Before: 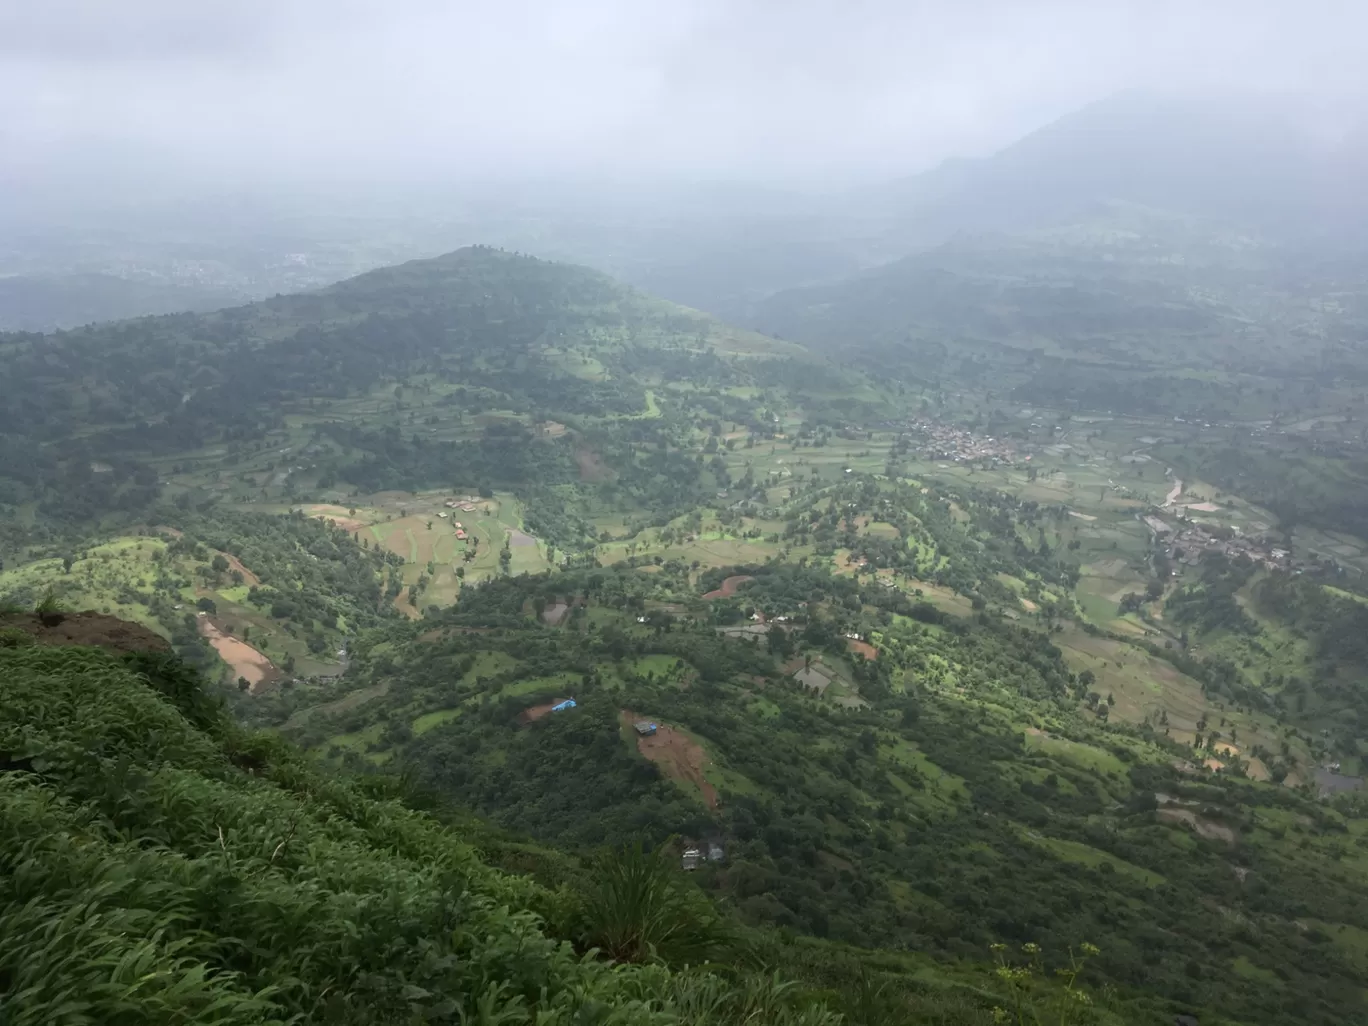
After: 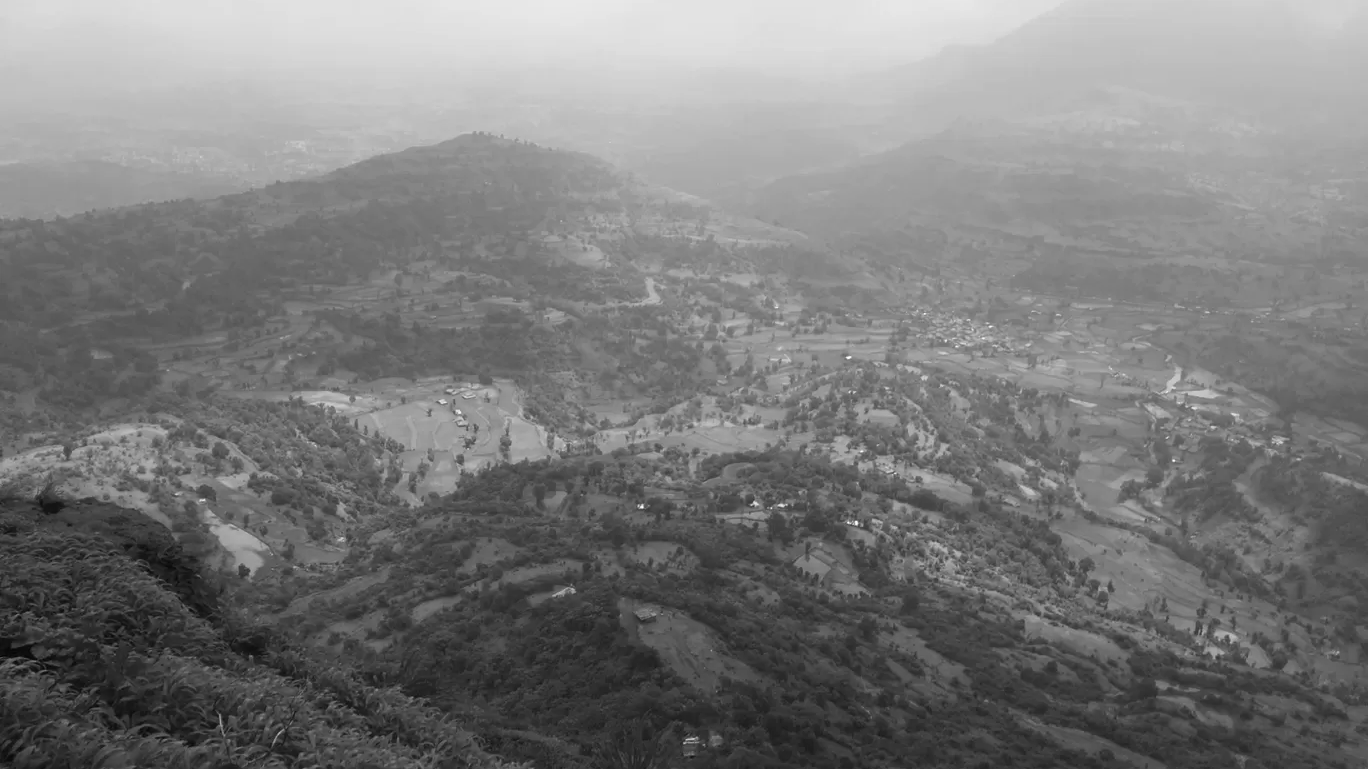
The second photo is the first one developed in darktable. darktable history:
monochrome: a 32, b 64, size 2.3, highlights 1
color zones: curves: ch1 [(0, 0.34) (0.143, 0.164) (0.286, 0.152) (0.429, 0.176) (0.571, 0.173) (0.714, 0.188) (0.857, 0.199) (1, 0.34)]
crop: top 11.038%, bottom 13.962%
